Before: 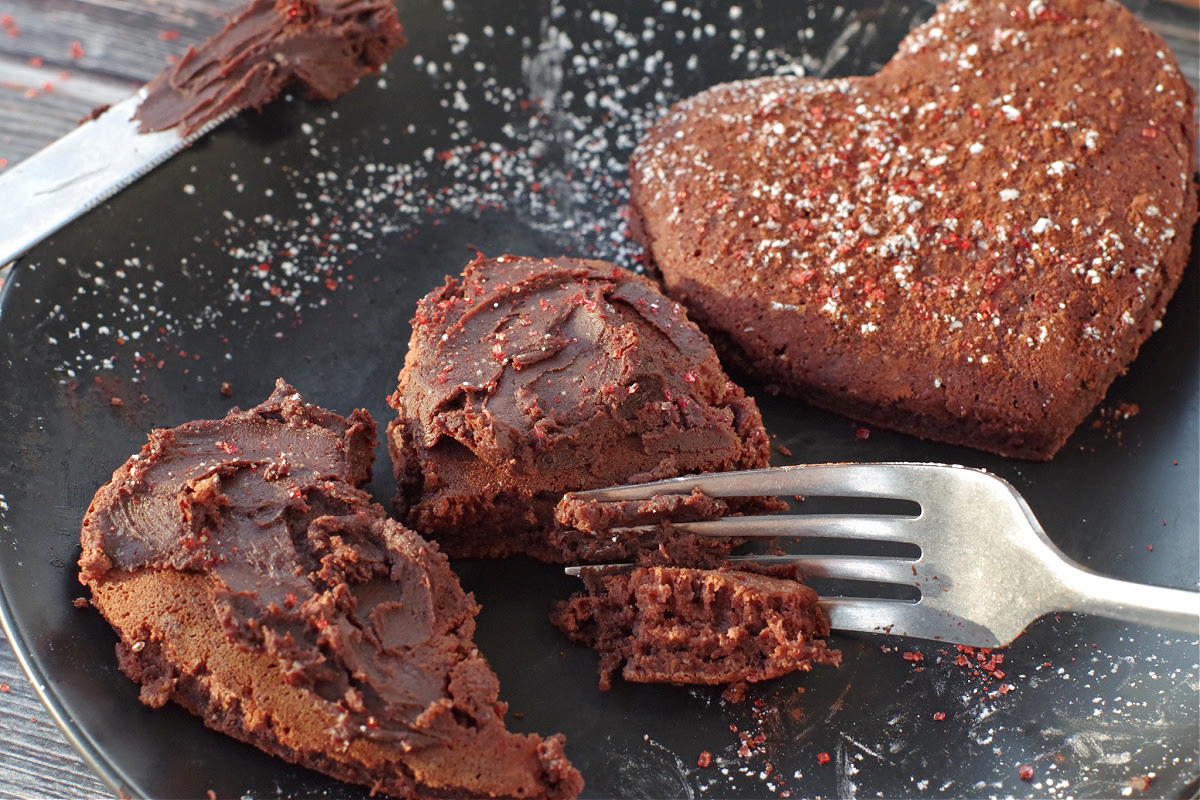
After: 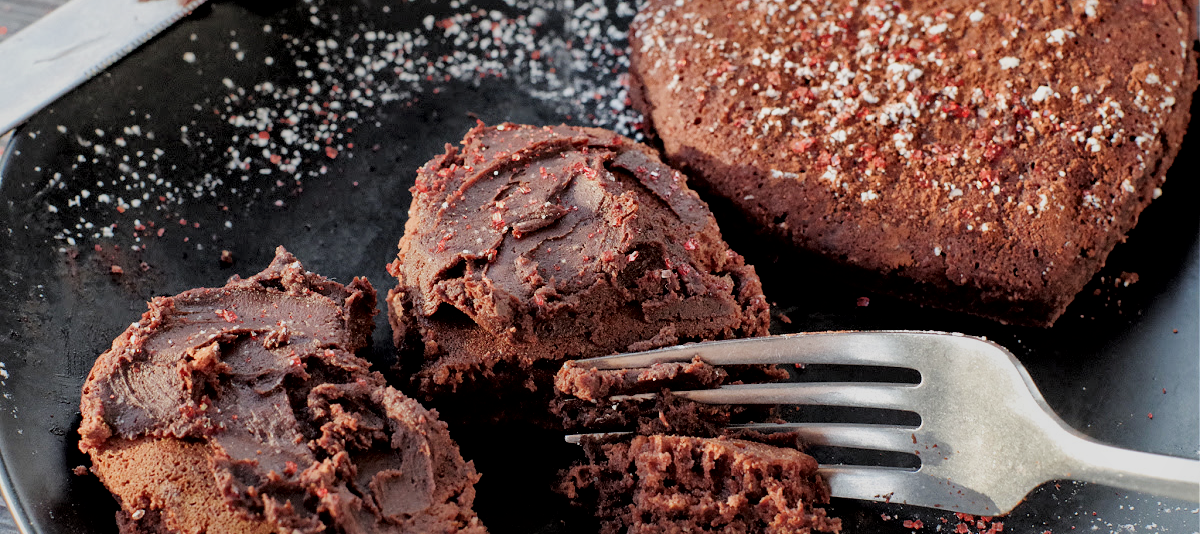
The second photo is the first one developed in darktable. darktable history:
crop: top 16.512%, bottom 16.689%
local contrast: mode bilateral grid, contrast 21, coarseness 50, detail 172%, midtone range 0.2
filmic rgb: black relative exposure -4.28 EV, white relative exposure 4.56 EV, hardness 2.38, contrast 1.056, iterations of high-quality reconstruction 0
